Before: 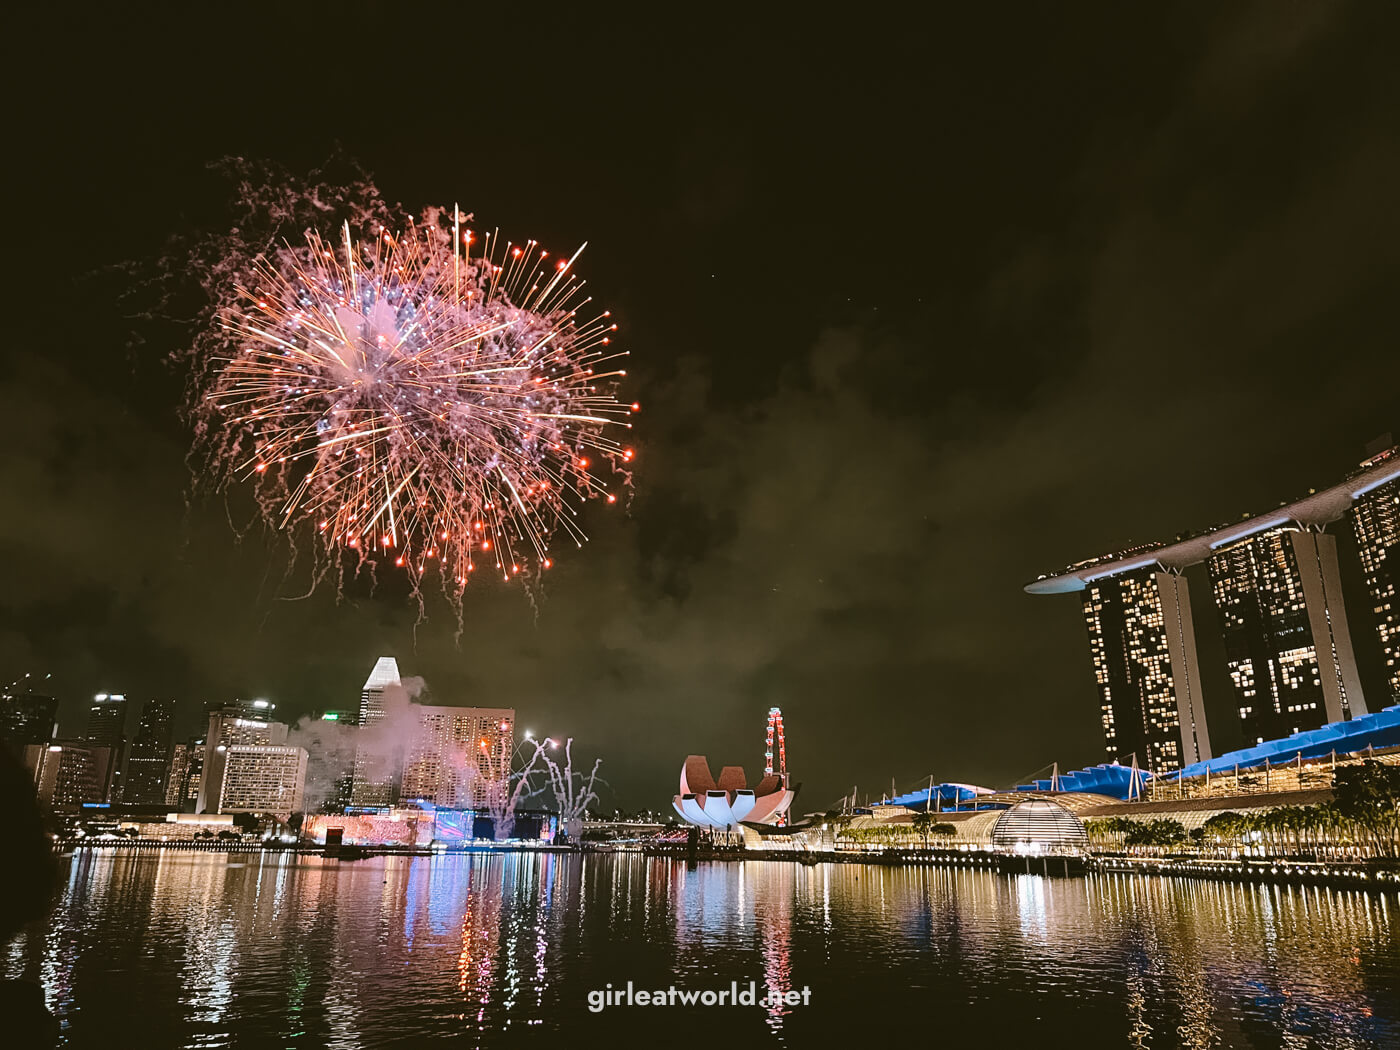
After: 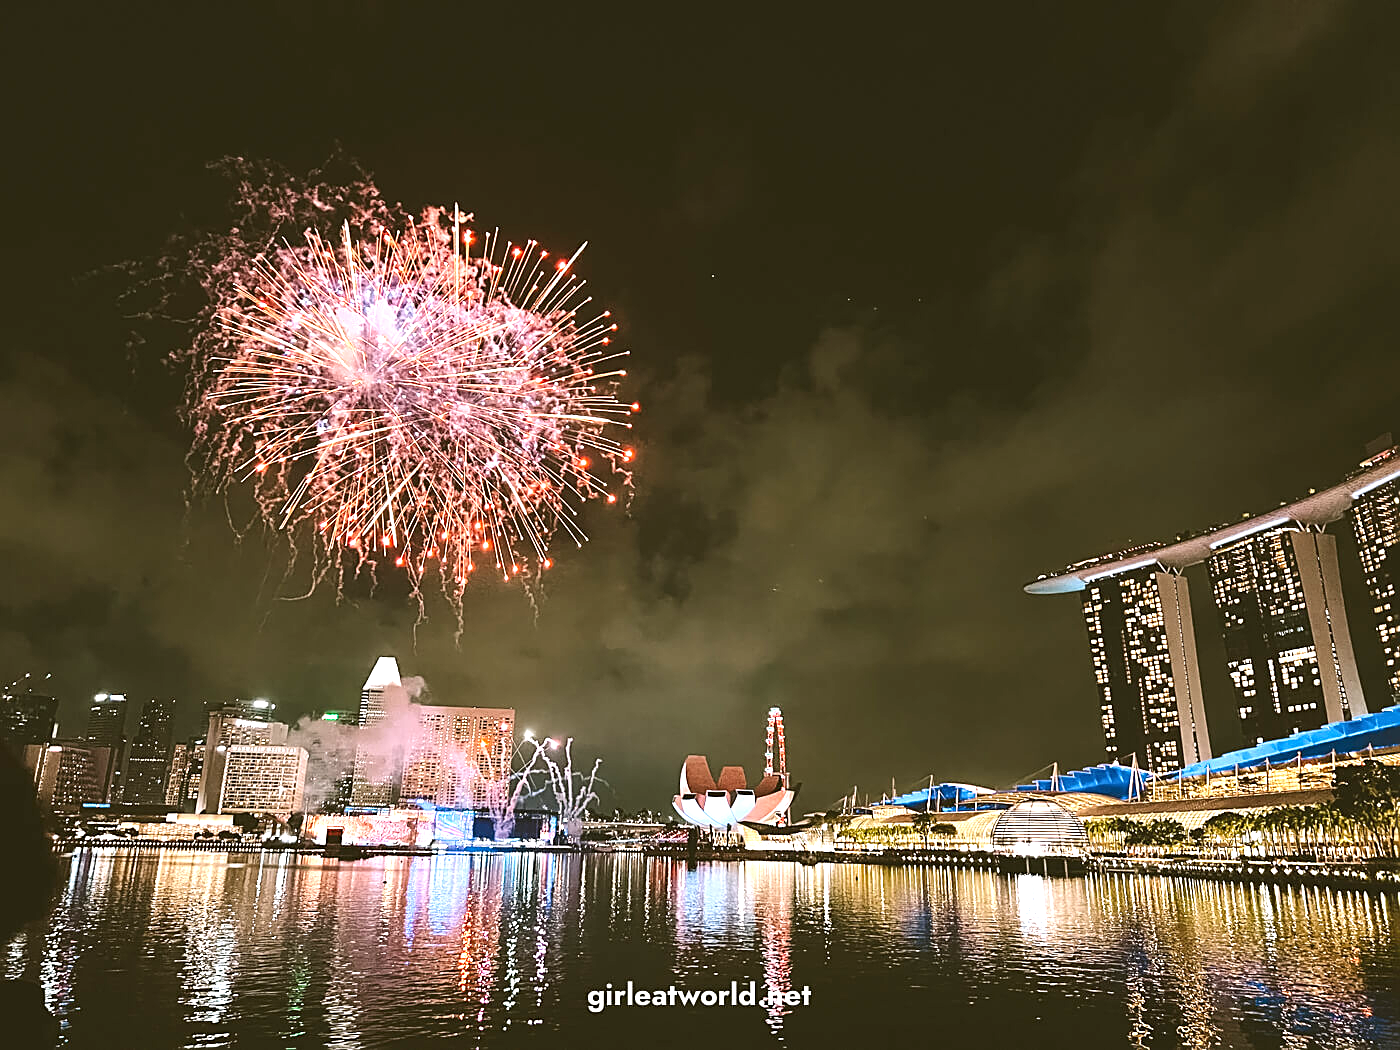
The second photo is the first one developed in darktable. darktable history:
sharpen: on, module defaults
exposure: black level correction 0, exposure 1.1 EV, compensate highlight preservation false
